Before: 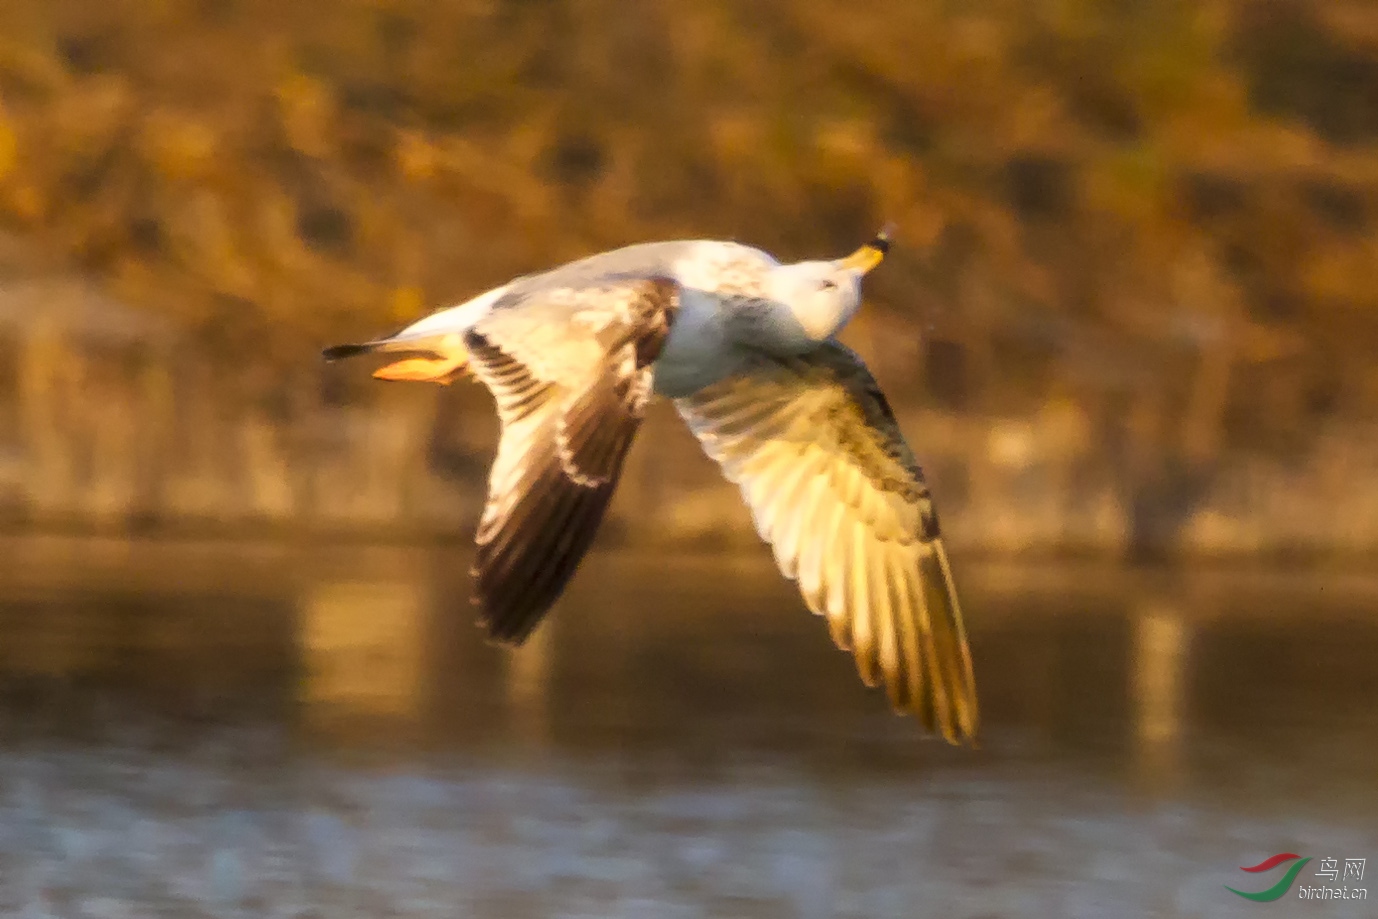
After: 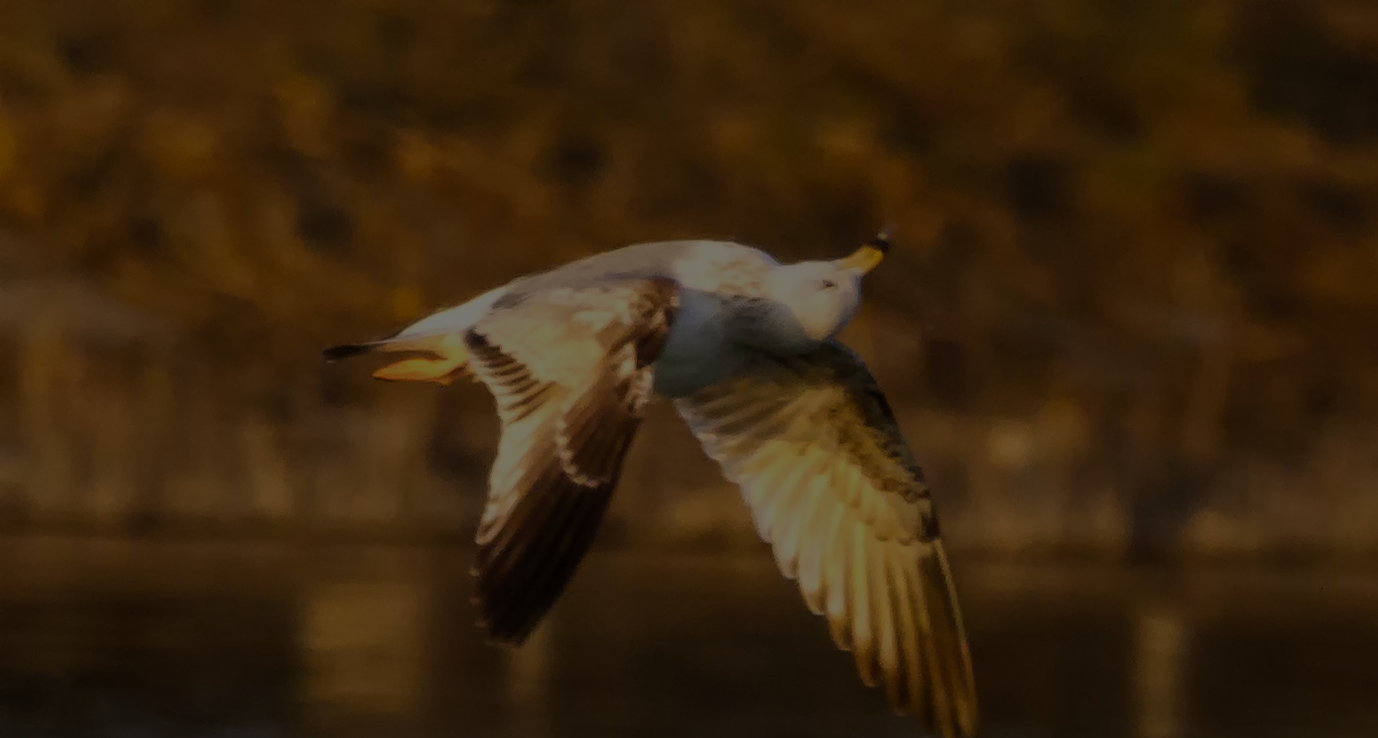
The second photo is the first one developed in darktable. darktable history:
exposure: exposure -2.41 EV, compensate highlight preservation false
crop: bottom 19.627%
